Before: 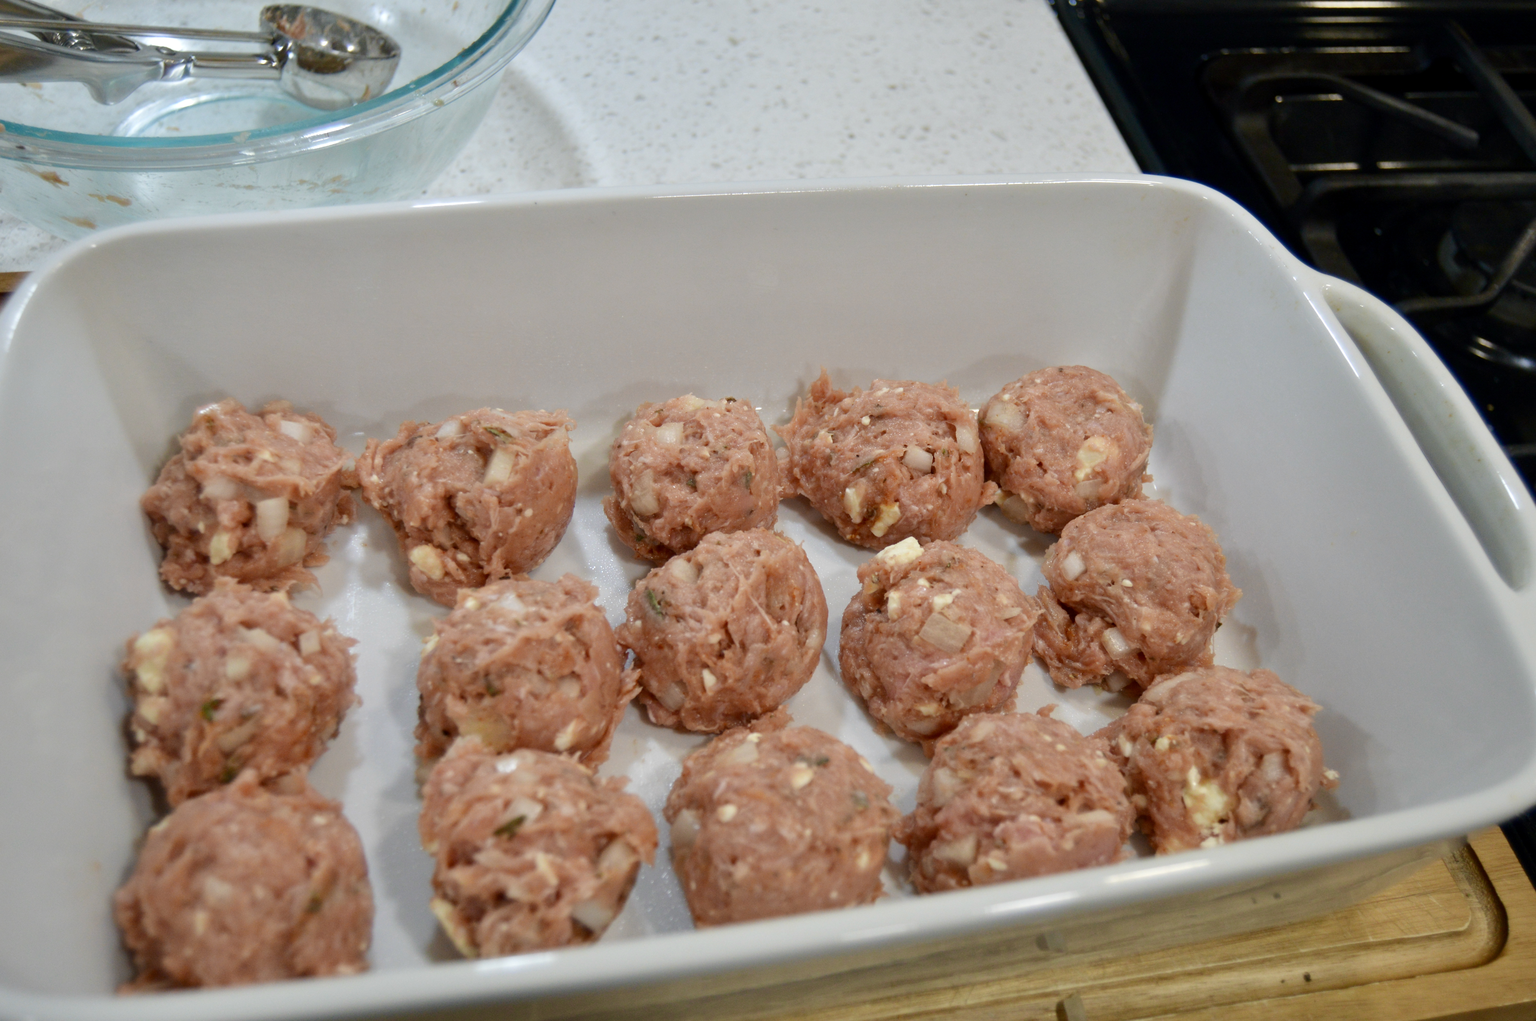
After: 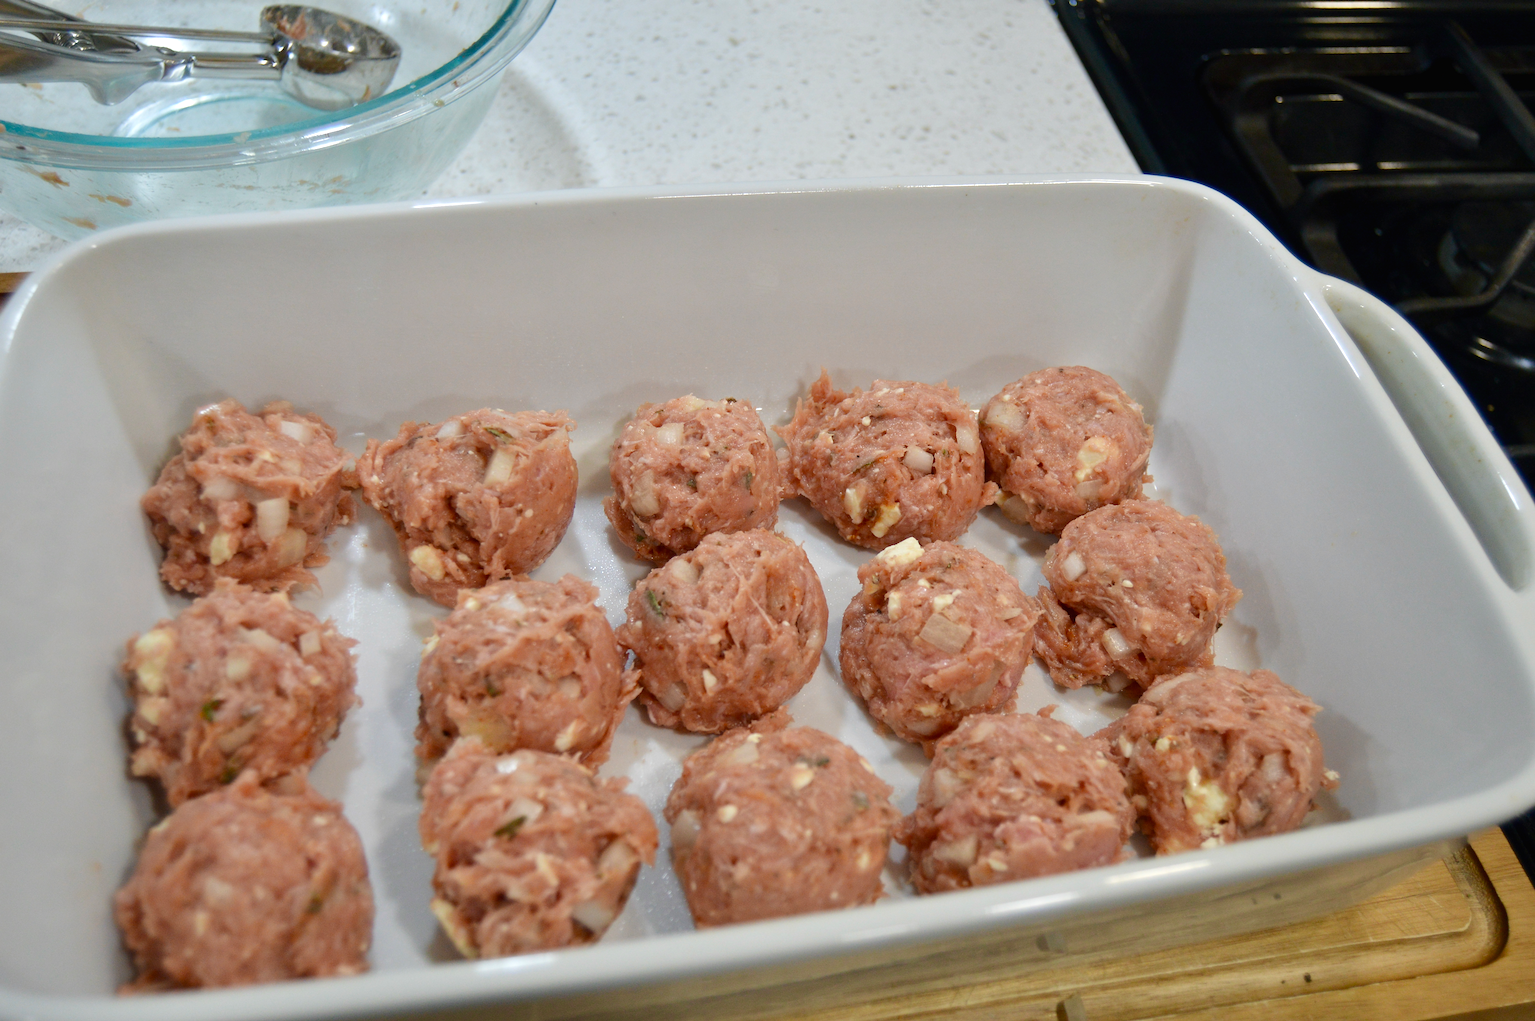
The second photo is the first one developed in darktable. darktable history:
sharpen: on, module defaults
exposure: black level correction -0.001, exposure 0.08 EV, compensate highlight preservation false
